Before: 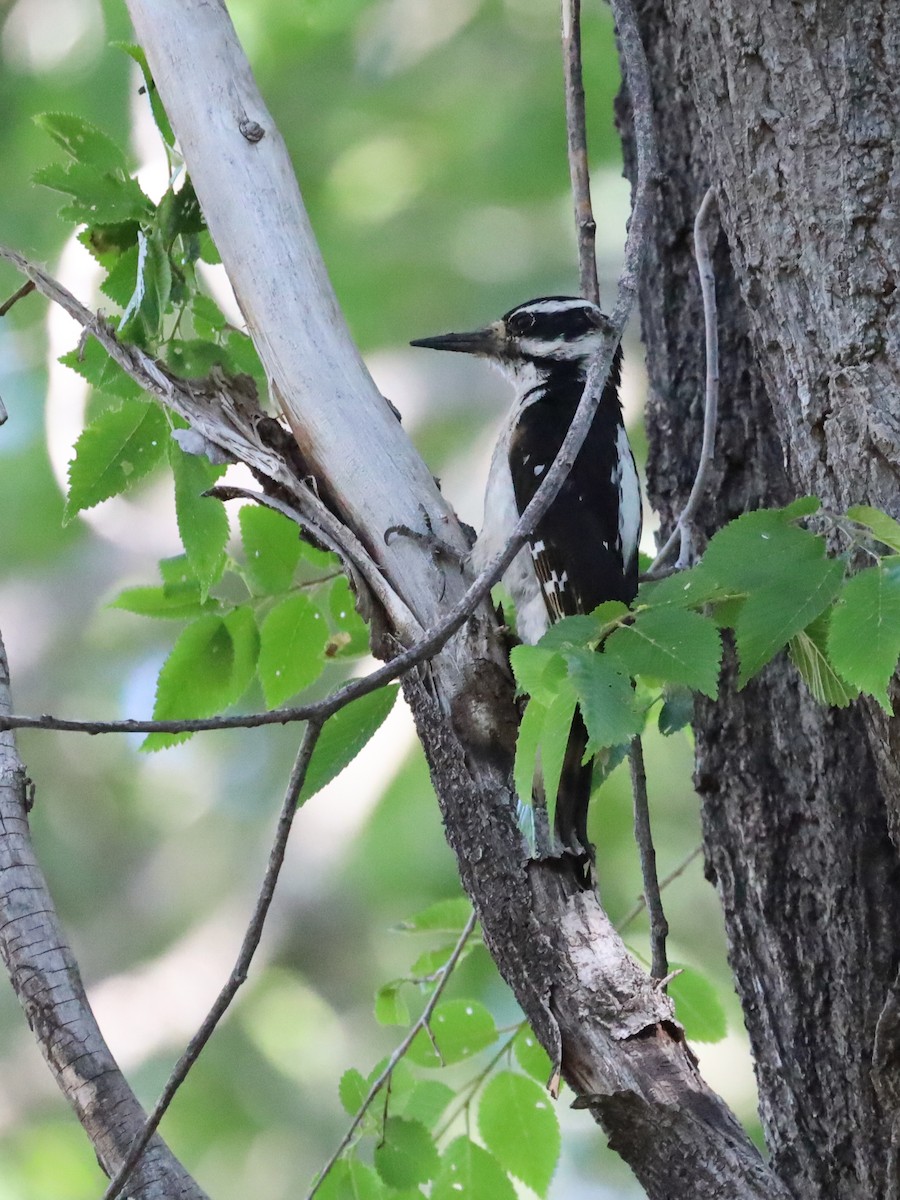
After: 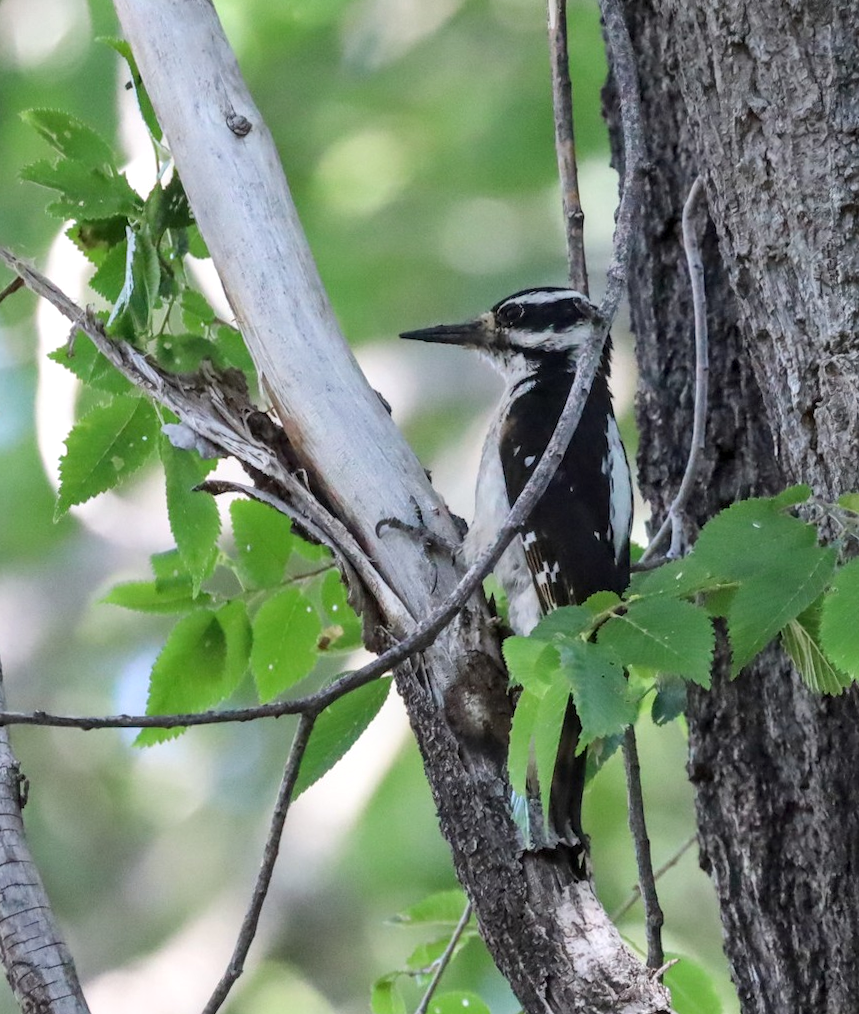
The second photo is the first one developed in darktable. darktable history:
crop and rotate: angle 0.584°, left 0.316%, right 2.87%, bottom 14.31%
local contrast: on, module defaults
